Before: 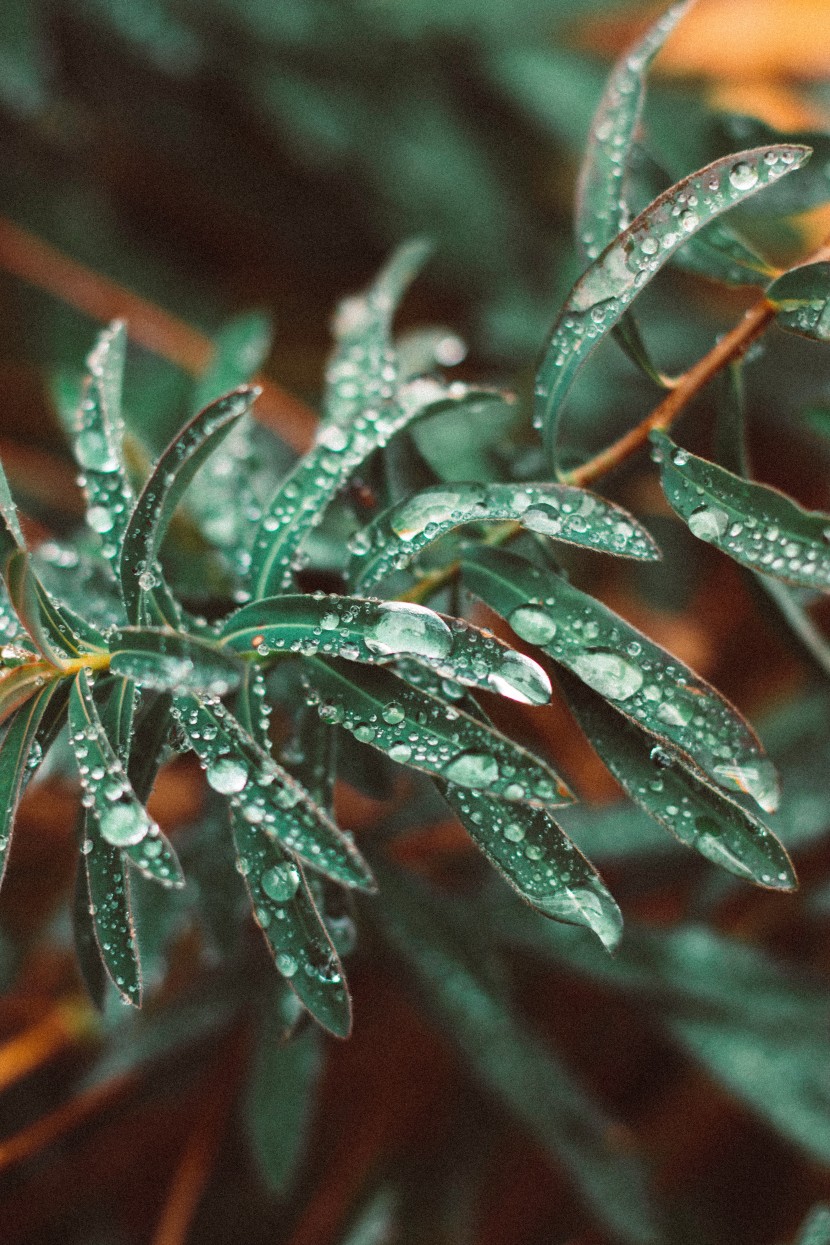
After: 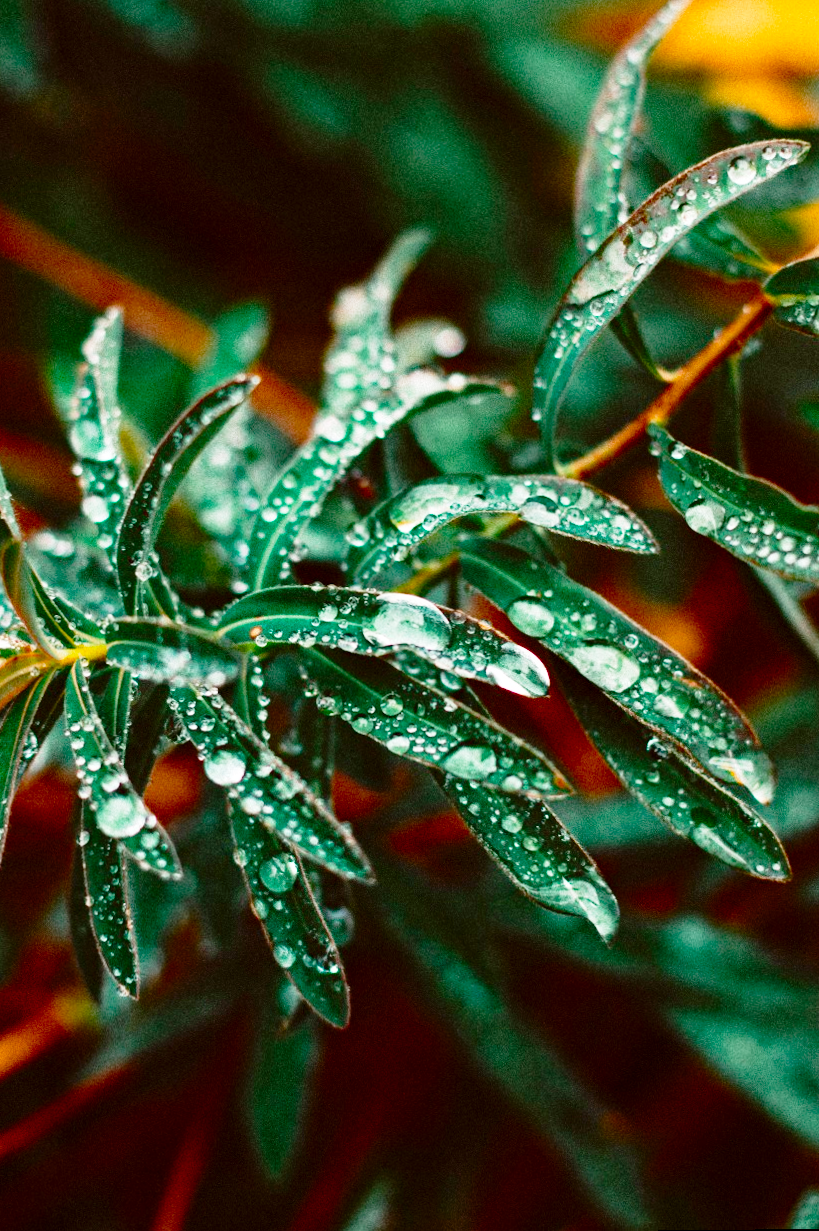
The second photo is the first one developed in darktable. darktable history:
crop and rotate: left 0.126%
contrast brightness saturation: brightness -0.2, saturation 0.08
base curve: curves: ch0 [(0, 0) (0.028, 0.03) (0.121, 0.232) (0.46, 0.748) (0.859, 0.968) (1, 1)], preserve colors none
rotate and perspective: rotation 0.174°, lens shift (vertical) 0.013, lens shift (horizontal) 0.019, shear 0.001, automatic cropping original format, crop left 0.007, crop right 0.991, crop top 0.016, crop bottom 0.997
color balance rgb: perceptual saturation grading › global saturation 25%, global vibrance 10%
haze removal: on, module defaults
